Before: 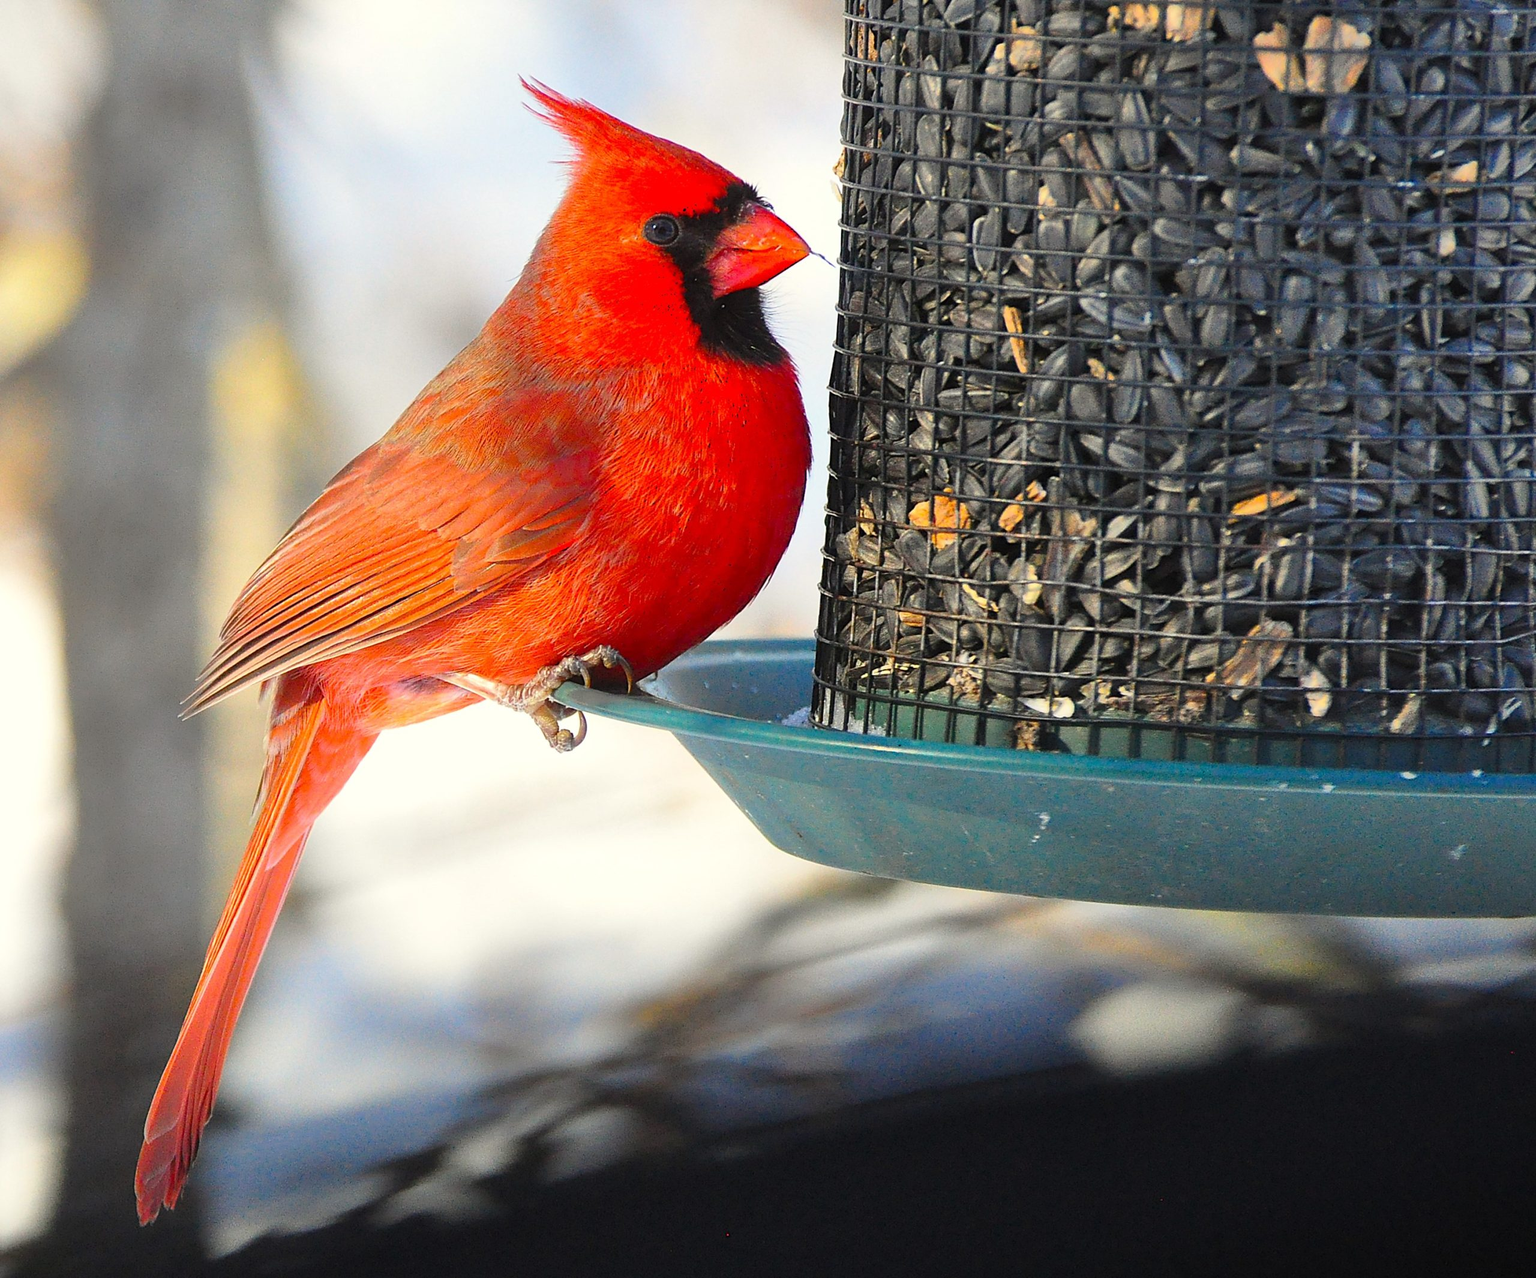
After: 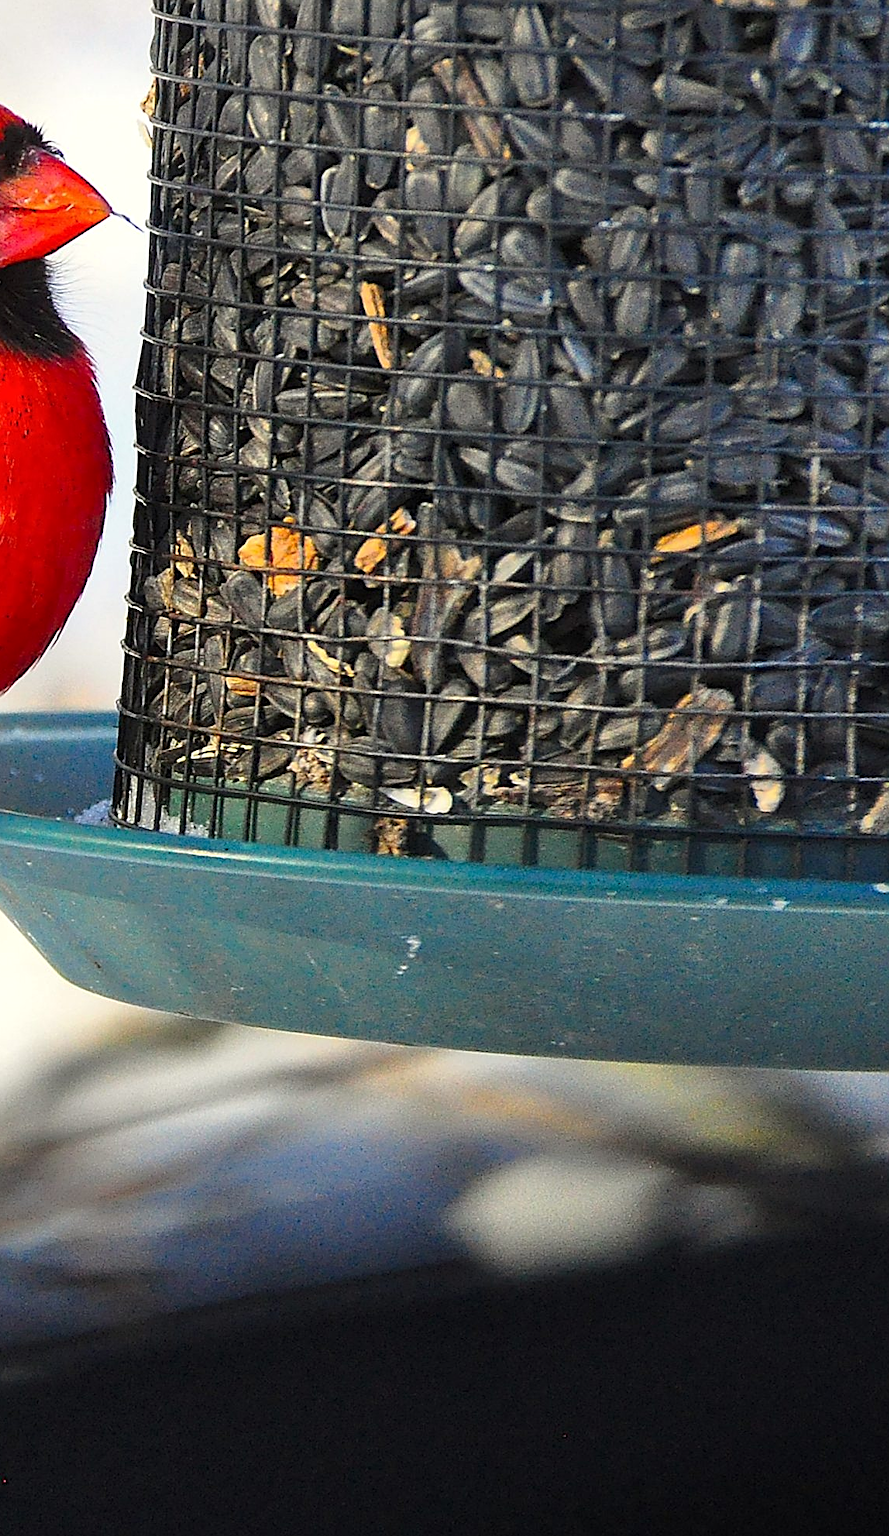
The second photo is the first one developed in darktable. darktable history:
local contrast: highlights 100%, shadows 102%, detail 120%, midtone range 0.2
crop: left 47.156%, top 6.892%, right 7.932%
sharpen: on, module defaults
